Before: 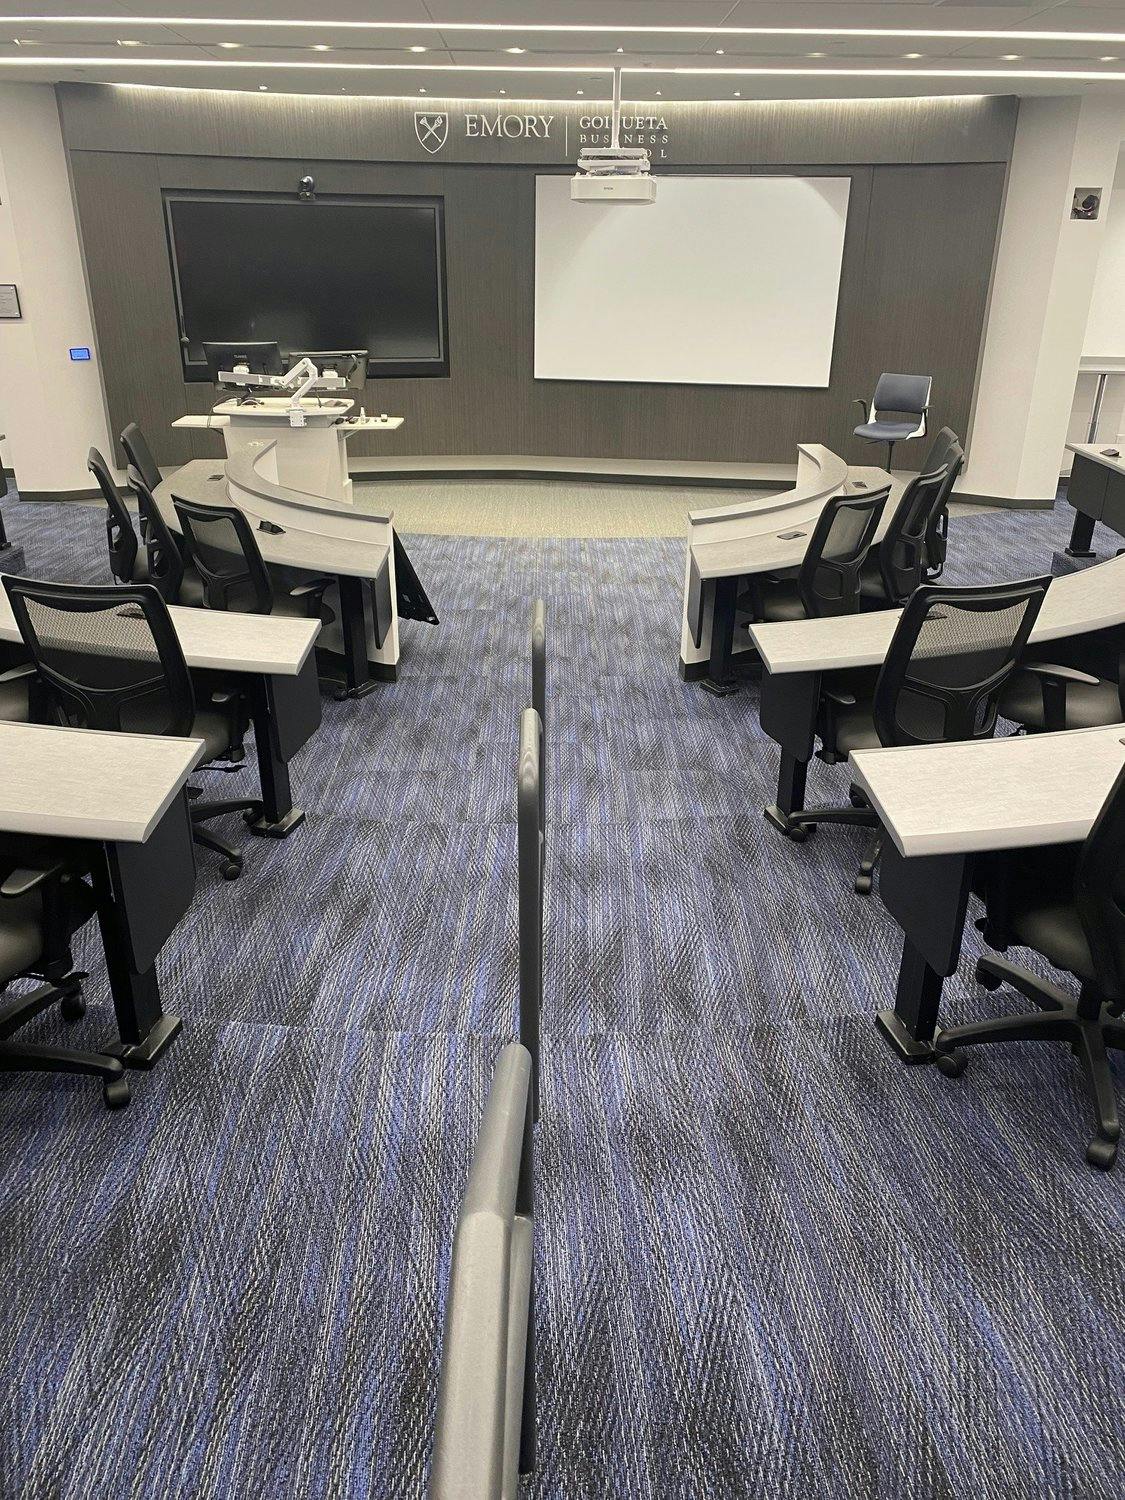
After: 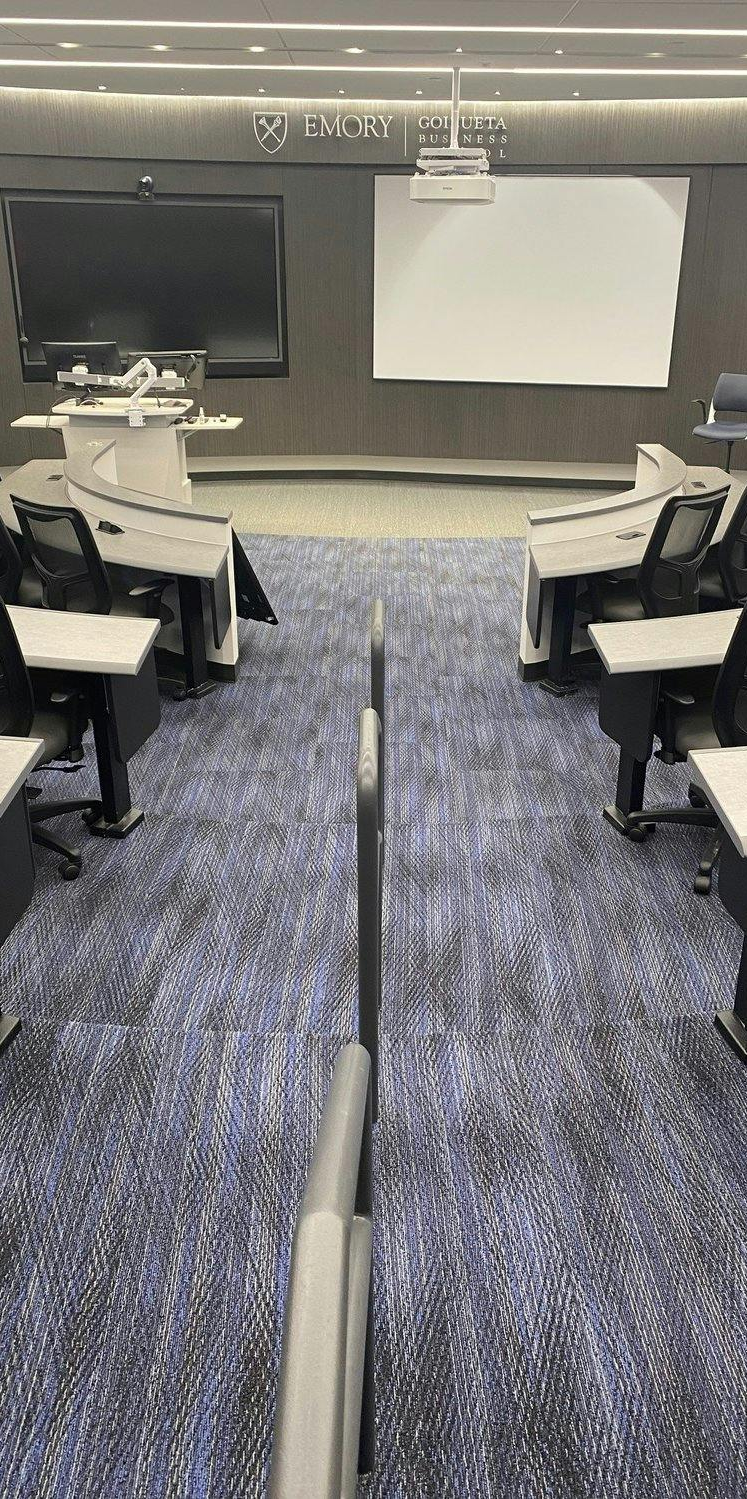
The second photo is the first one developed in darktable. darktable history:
crop and rotate: left 14.32%, right 19.24%
